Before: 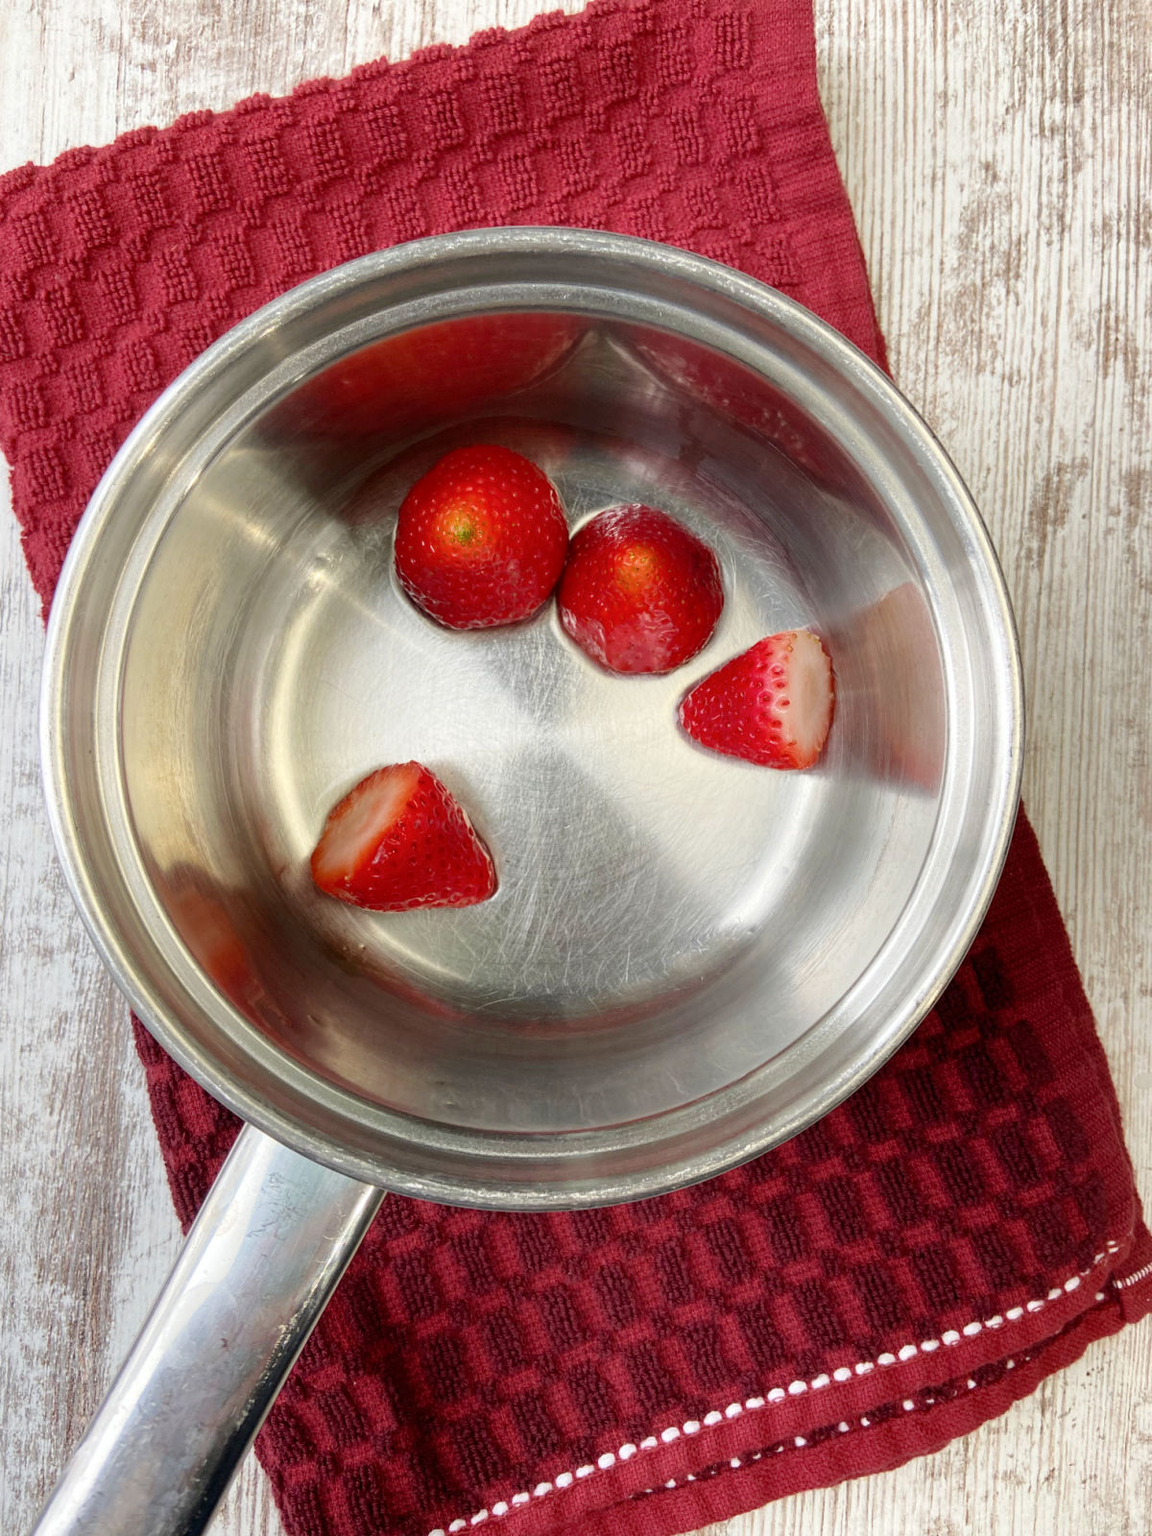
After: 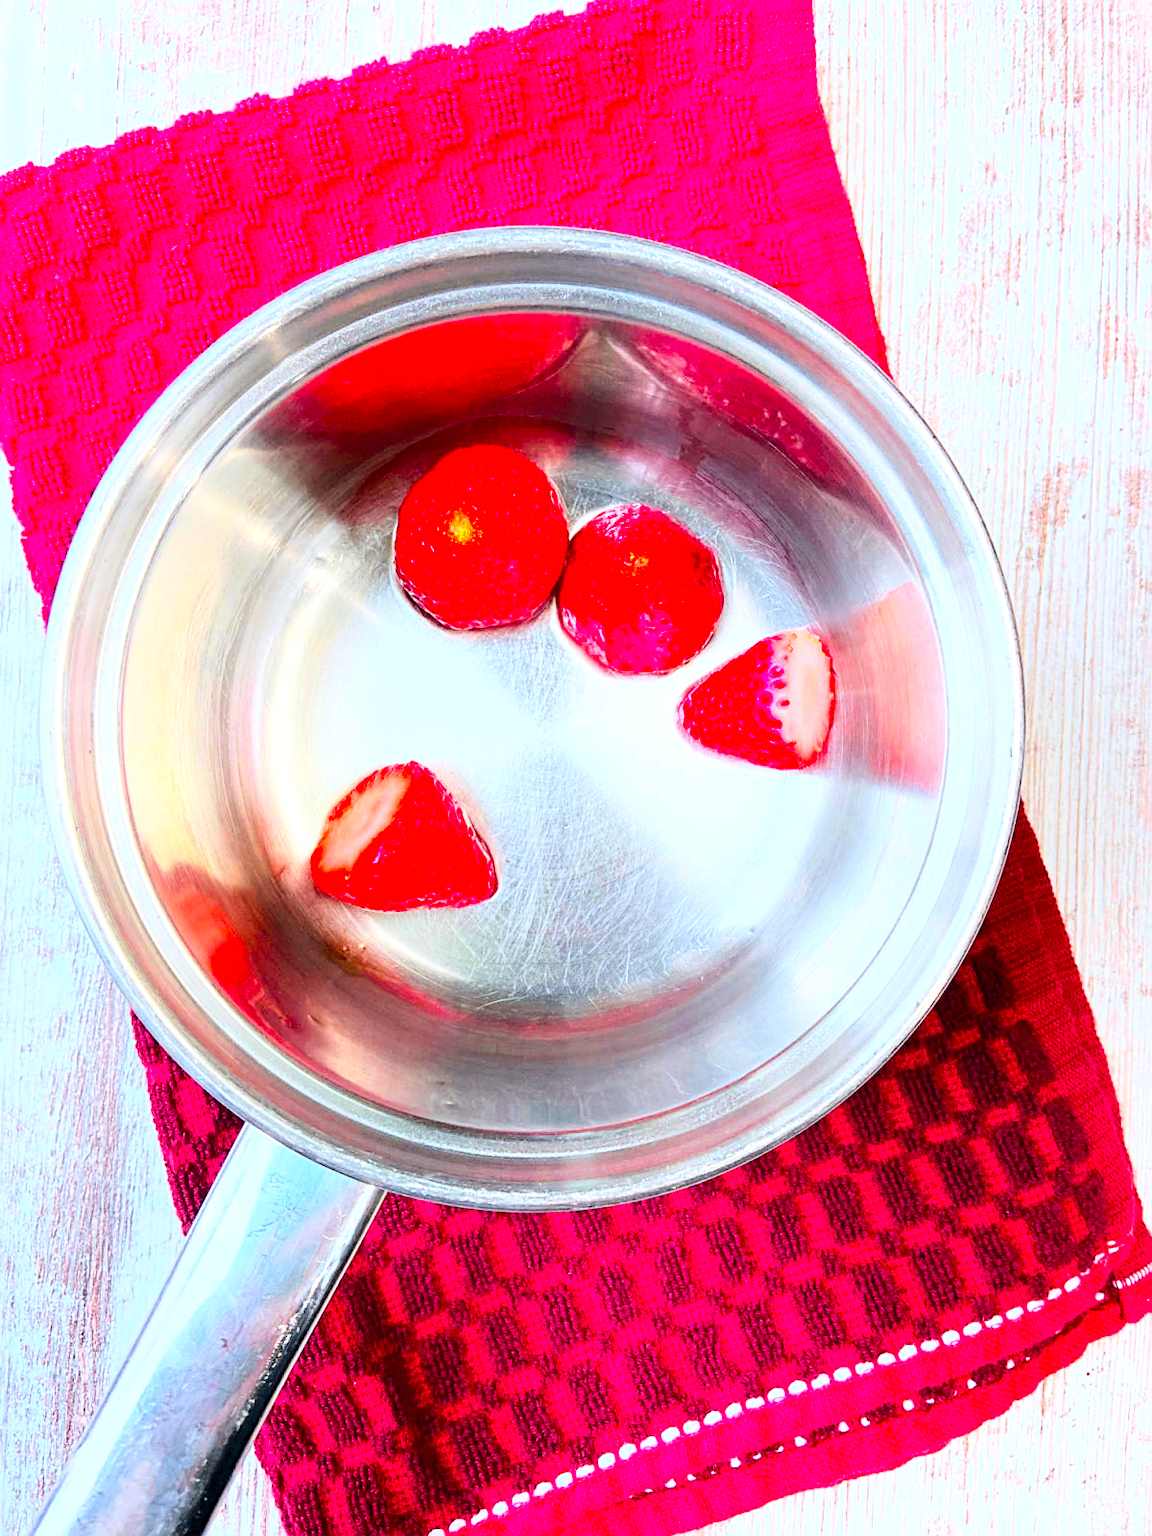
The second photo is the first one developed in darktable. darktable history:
color calibration: output R [1.422, -0.35, -0.252, 0], output G [-0.238, 1.259, -0.084, 0], output B [-0.081, -0.196, 1.58, 0], output brightness [0.49, 0.671, -0.57, 0], illuminant same as pipeline (D50), adaptation none (bypass), saturation algorithm version 1 (2020)
sharpen: on, module defaults
base curve: curves: ch0 [(0, 0) (0.028, 0.03) (0.121, 0.232) (0.46, 0.748) (0.859, 0.968) (1, 1)]
